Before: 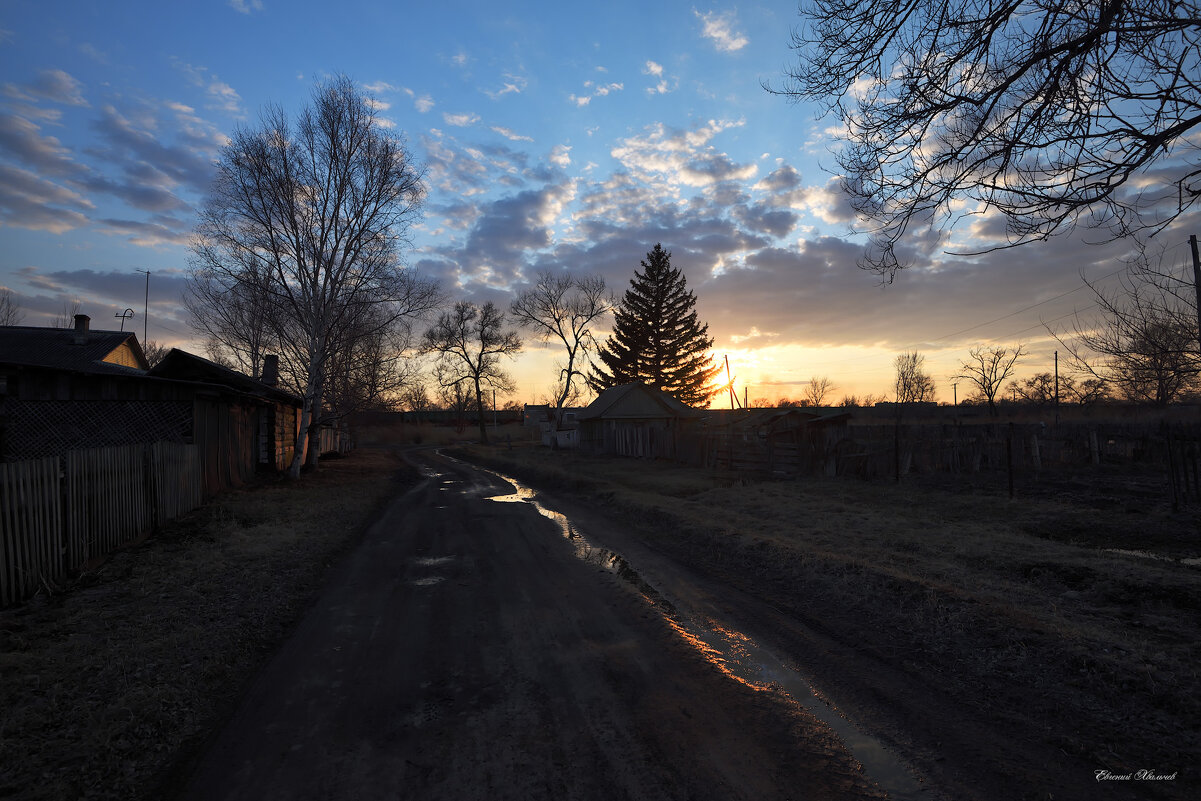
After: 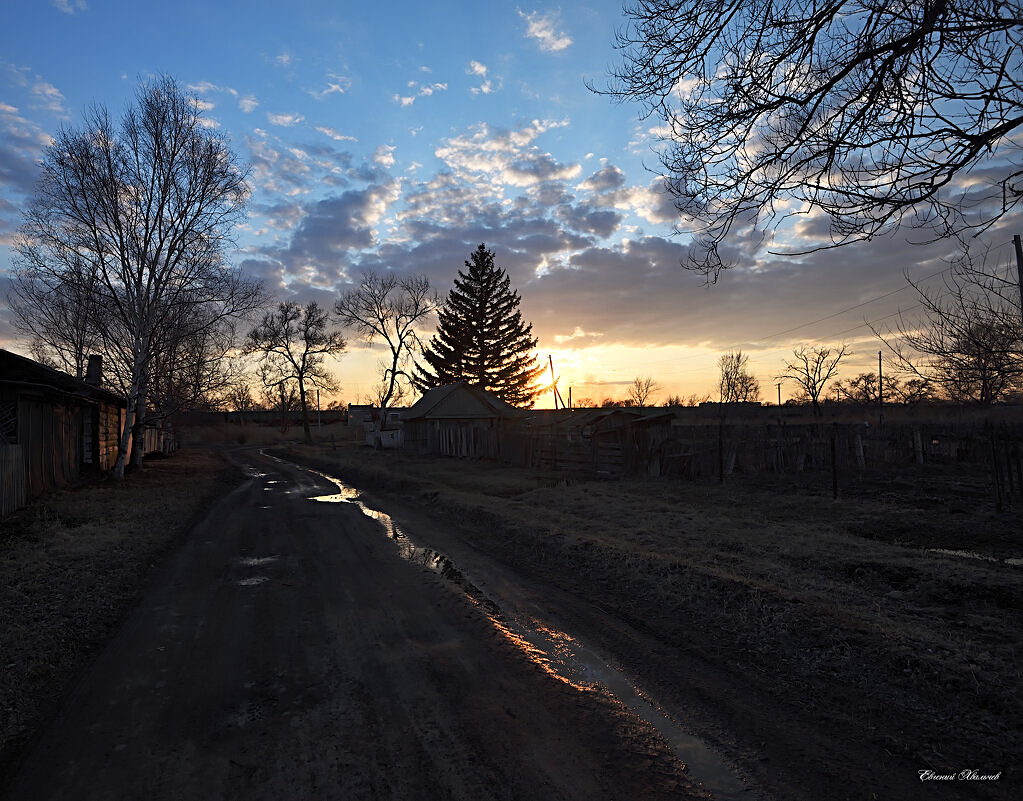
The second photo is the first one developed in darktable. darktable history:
sharpen: radius 2.756
crop and rotate: left 14.817%
